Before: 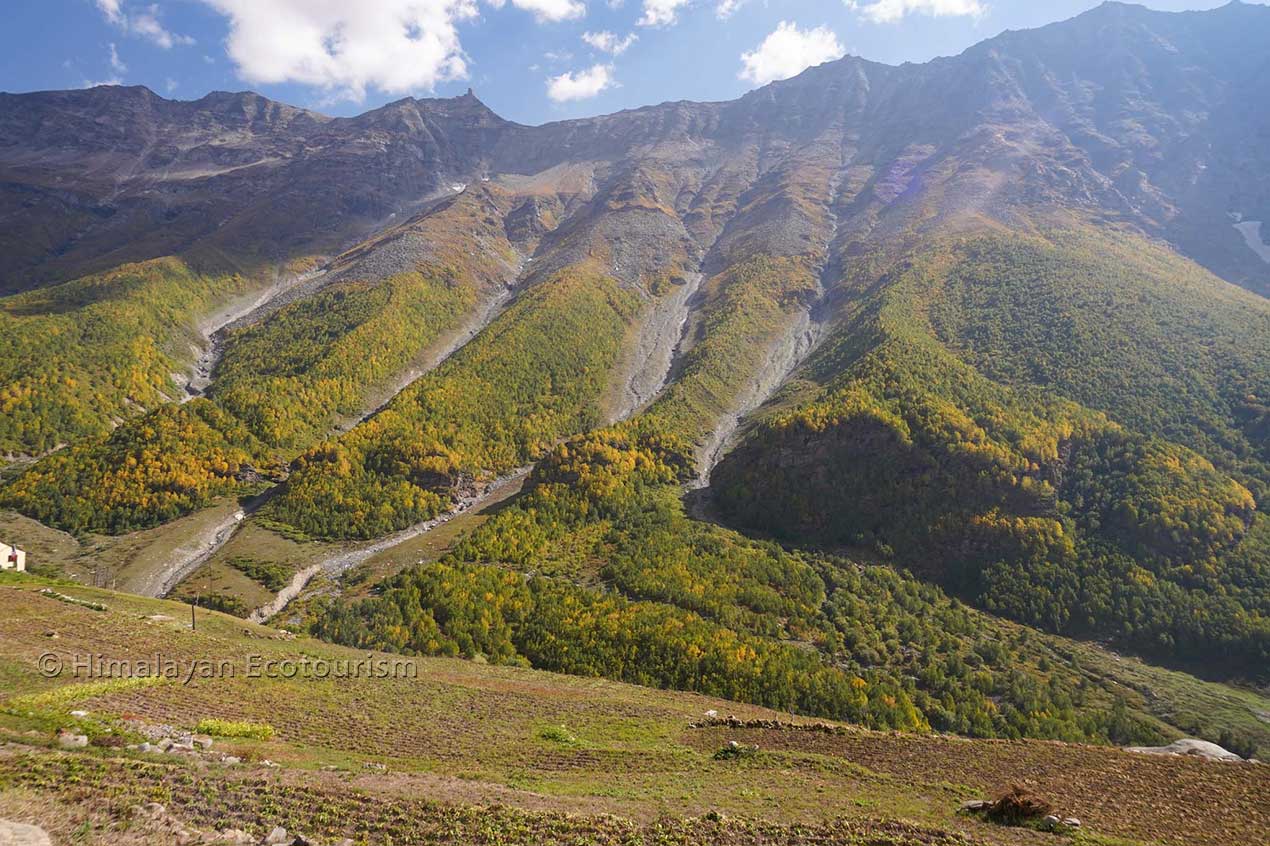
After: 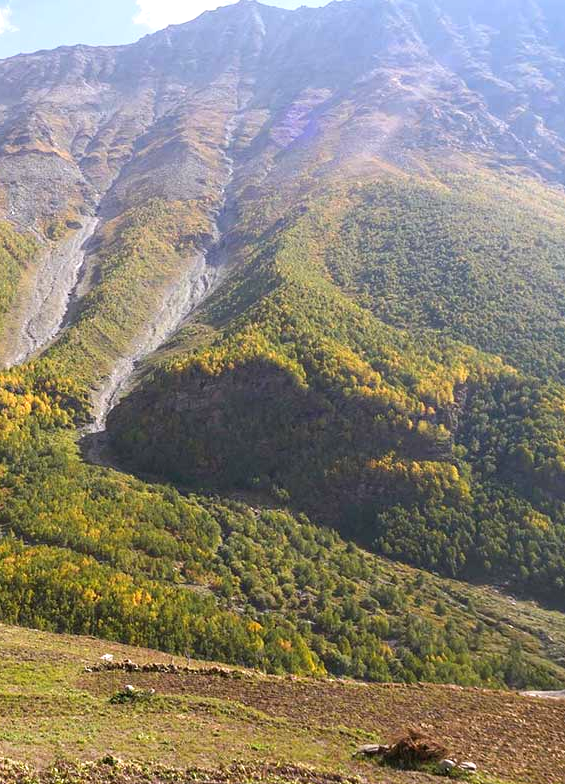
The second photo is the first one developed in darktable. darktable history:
exposure: exposure 0.566 EV, compensate highlight preservation false
crop: left 47.628%, top 6.643%, right 7.874%
shadows and highlights: shadows 0, highlights 40
white balance: red 1.009, blue 1.027
